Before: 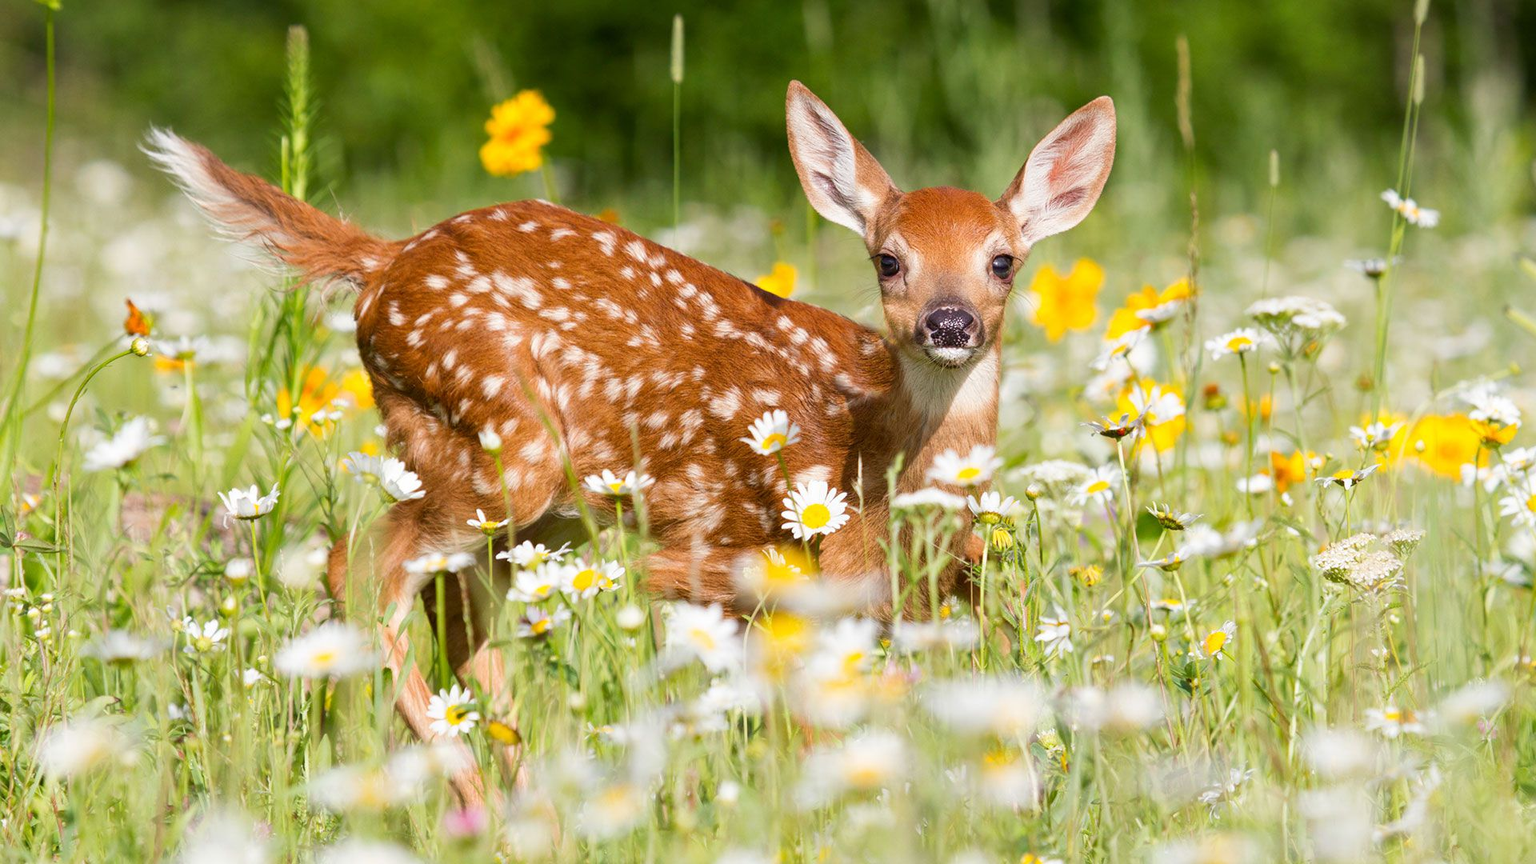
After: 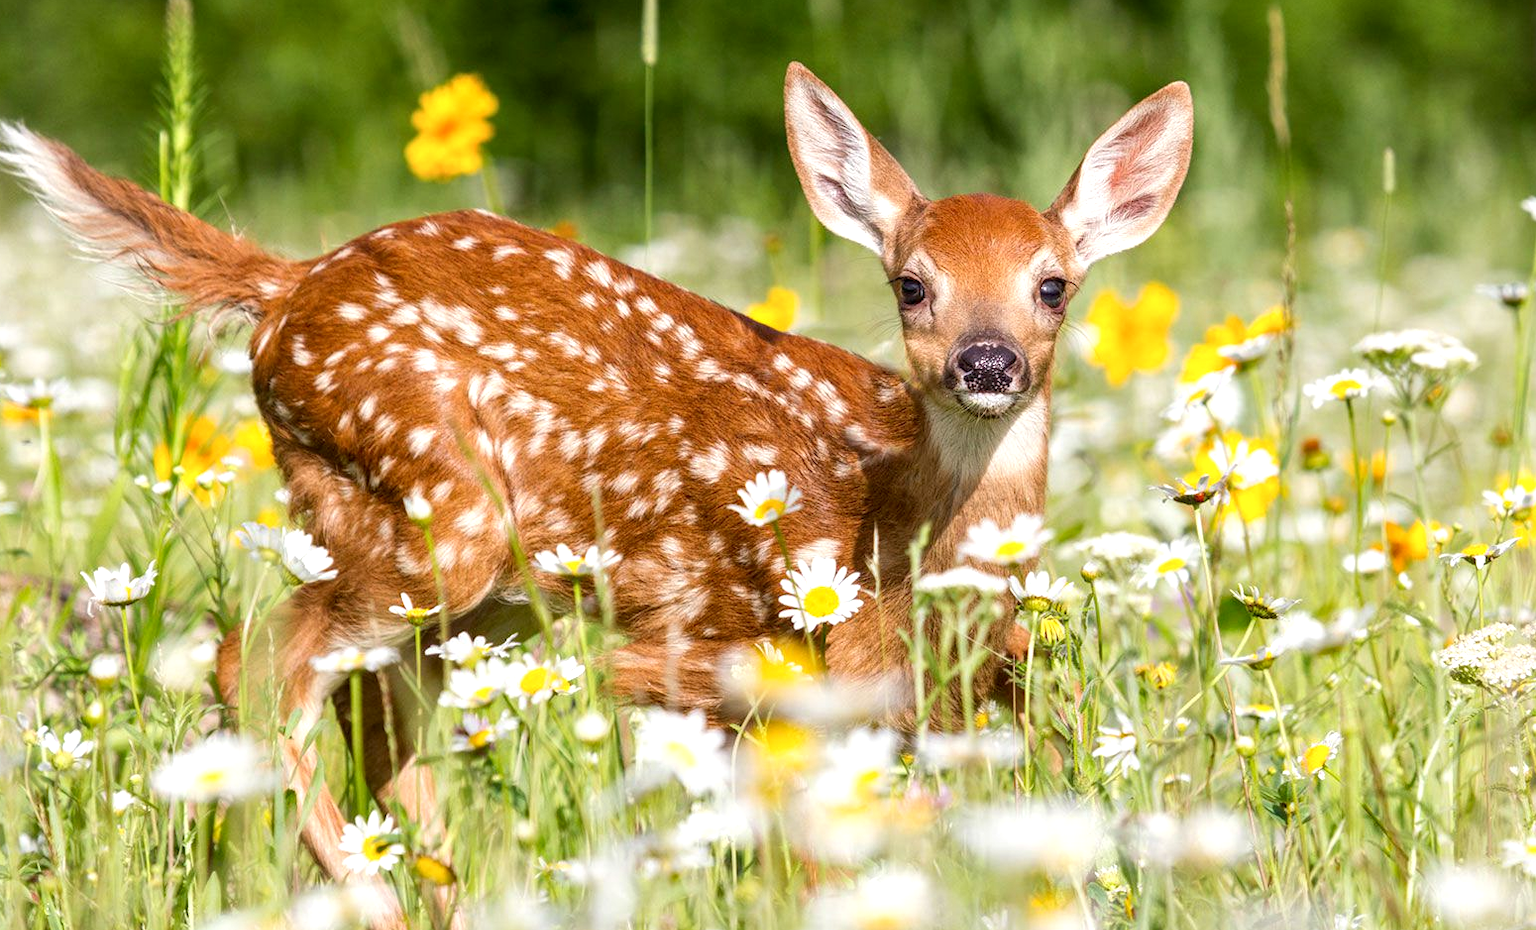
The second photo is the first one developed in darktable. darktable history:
exposure: exposure 0.203 EV, compensate highlight preservation false
local contrast: detail 130%
crop: left 9.966%, top 3.572%, right 9.256%, bottom 9.48%
